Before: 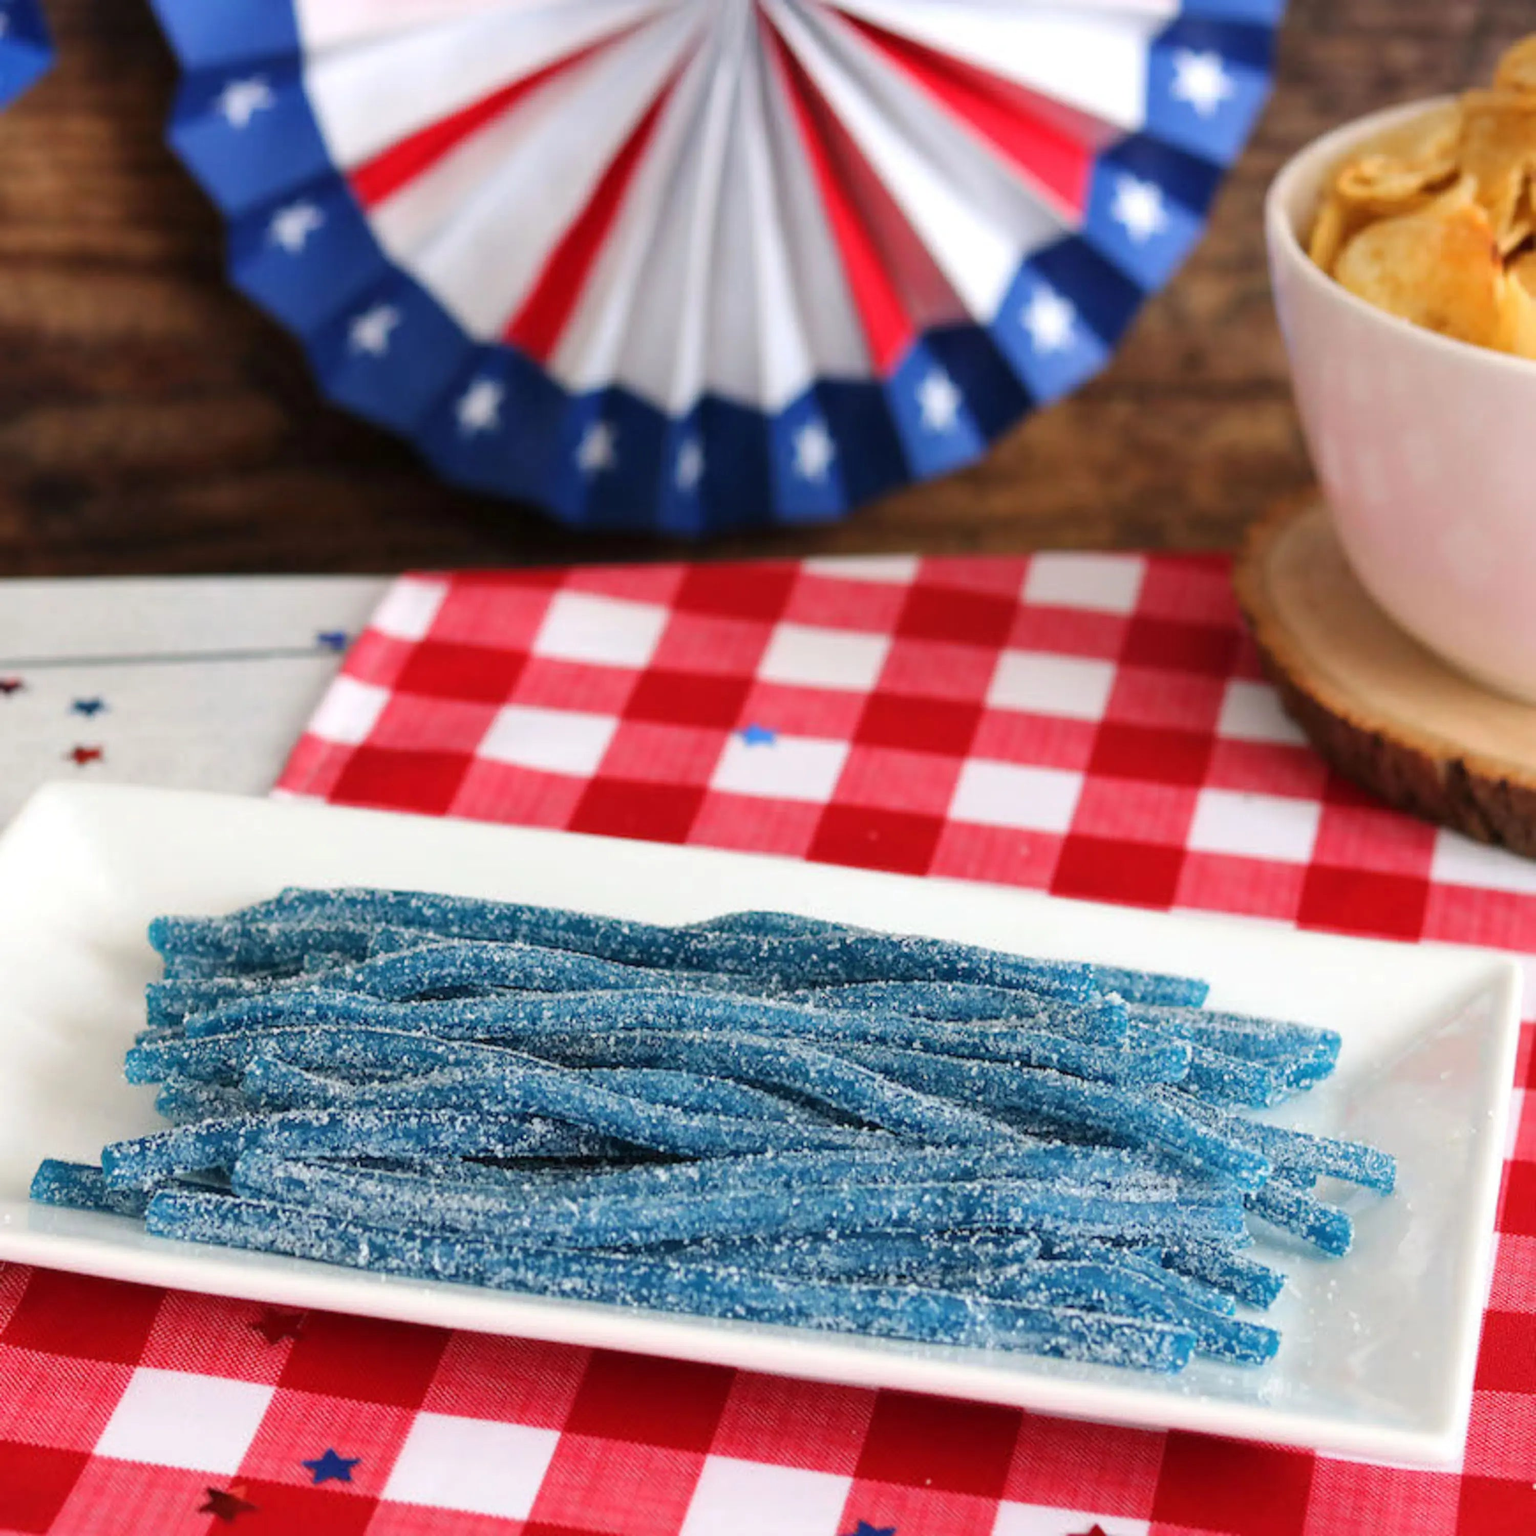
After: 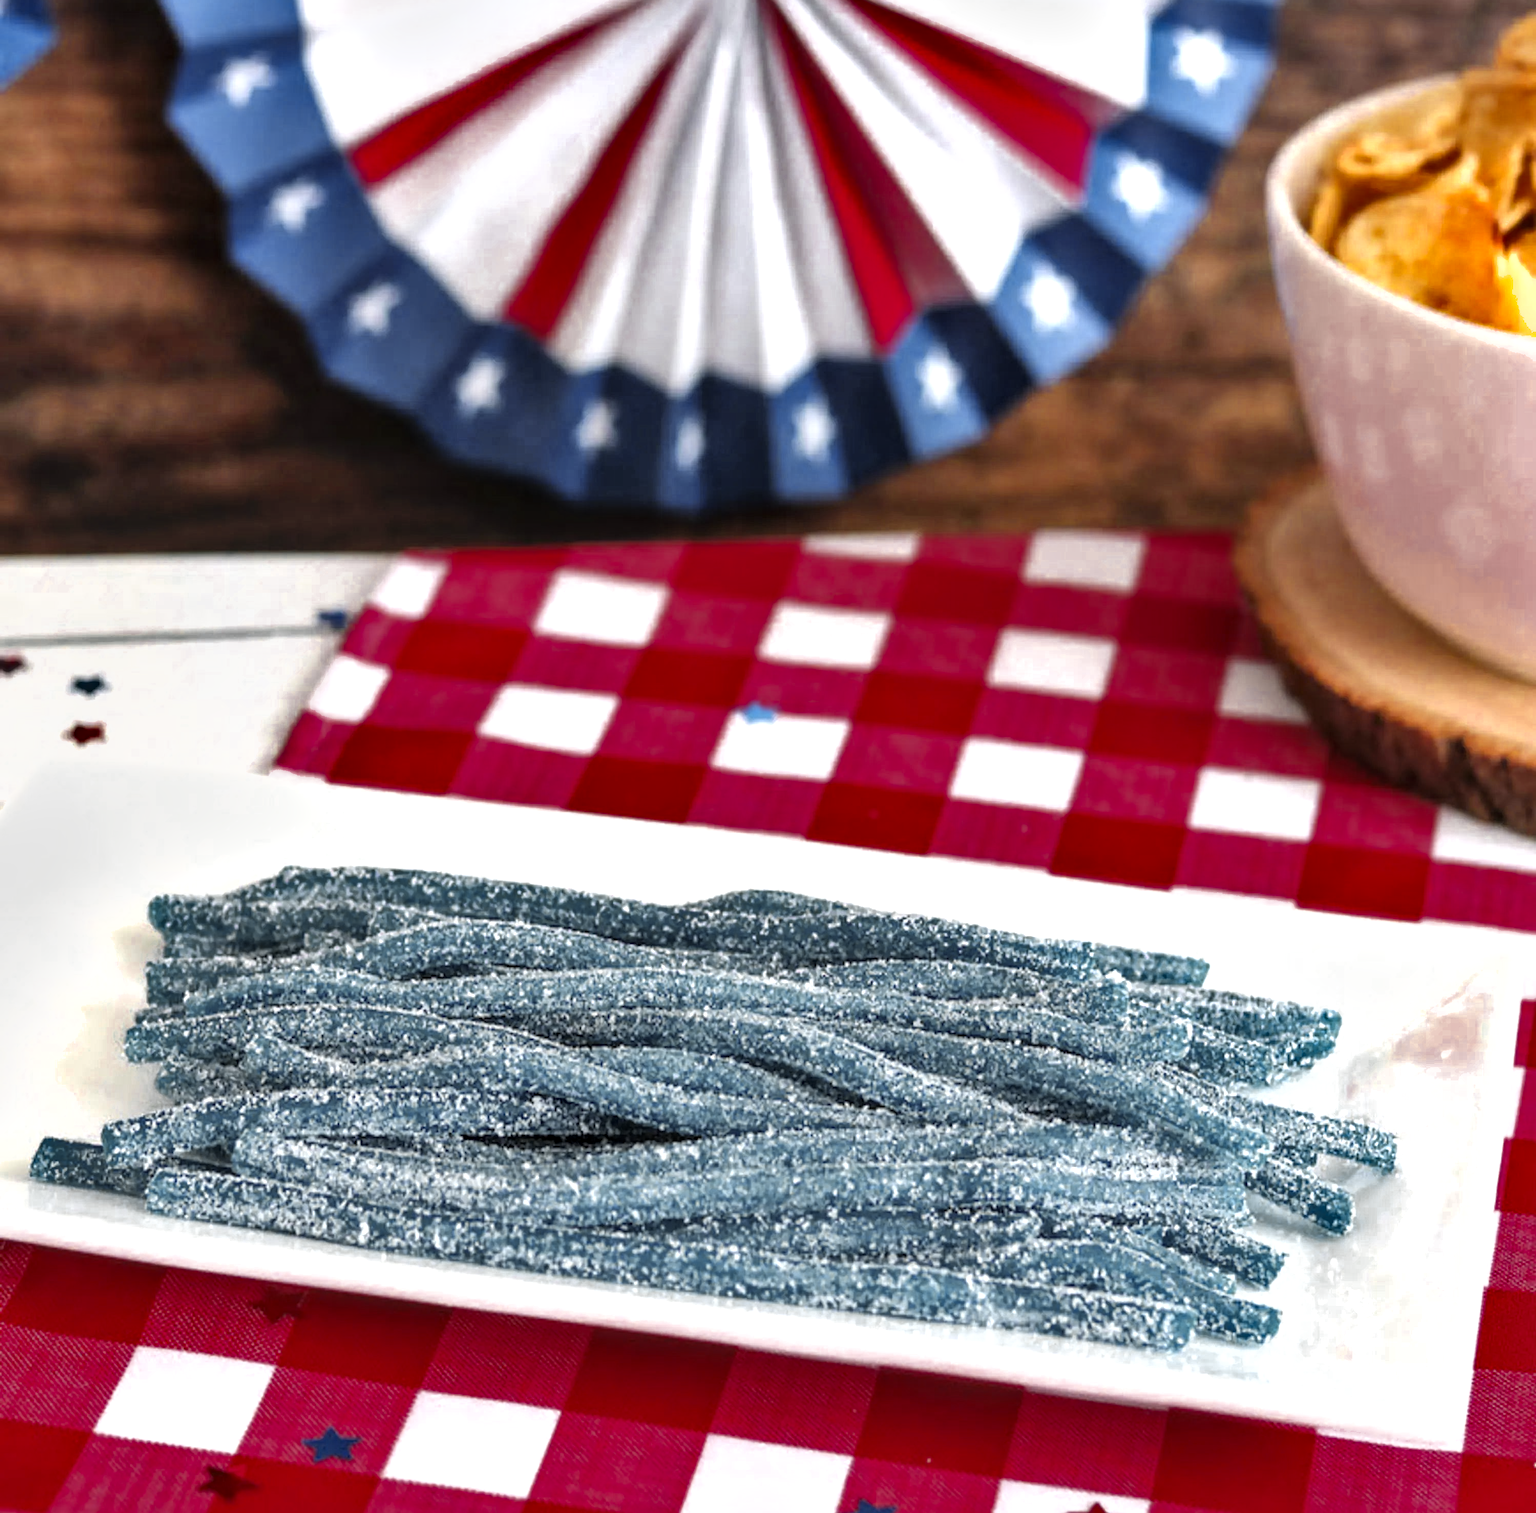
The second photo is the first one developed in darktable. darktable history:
tone equalizer: -8 EV -0.764 EV, -7 EV -0.707 EV, -6 EV -0.609 EV, -5 EV -0.412 EV, -3 EV 0.376 EV, -2 EV 0.6 EV, -1 EV 0.674 EV, +0 EV 0.724 EV
crop: top 1.453%, right 0.001%
color zones: curves: ch0 [(0.035, 0.242) (0.25, 0.5) (0.384, 0.214) (0.488, 0.255) (0.75, 0.5)]; ch1 [(0.063, 0.379) (0.25, 0.5) (0.354, 0.201) (0.489, 0.085) (0.729, 0.271)]; ch2 [(0.25, 0.5) (0.38, 0.517) (0.442, 0.51) (0.735, 0.456)]
shadows and highlights: soften with gaussian
local contrast: on, module defaults
